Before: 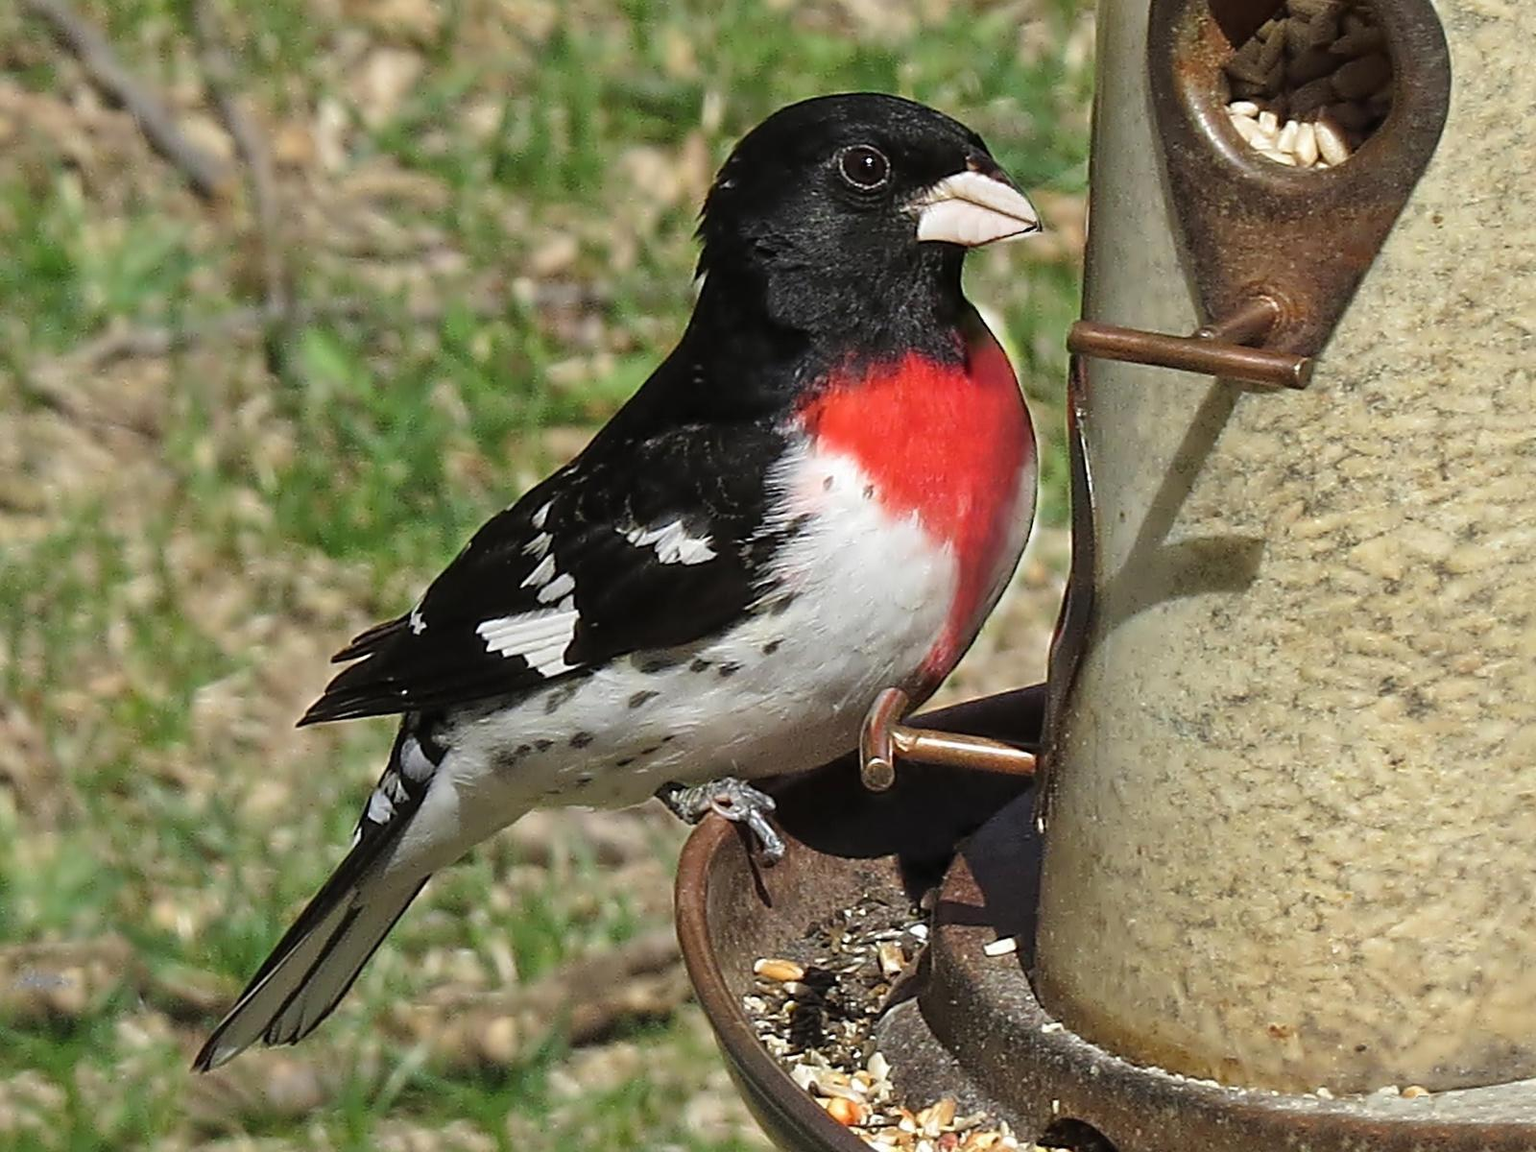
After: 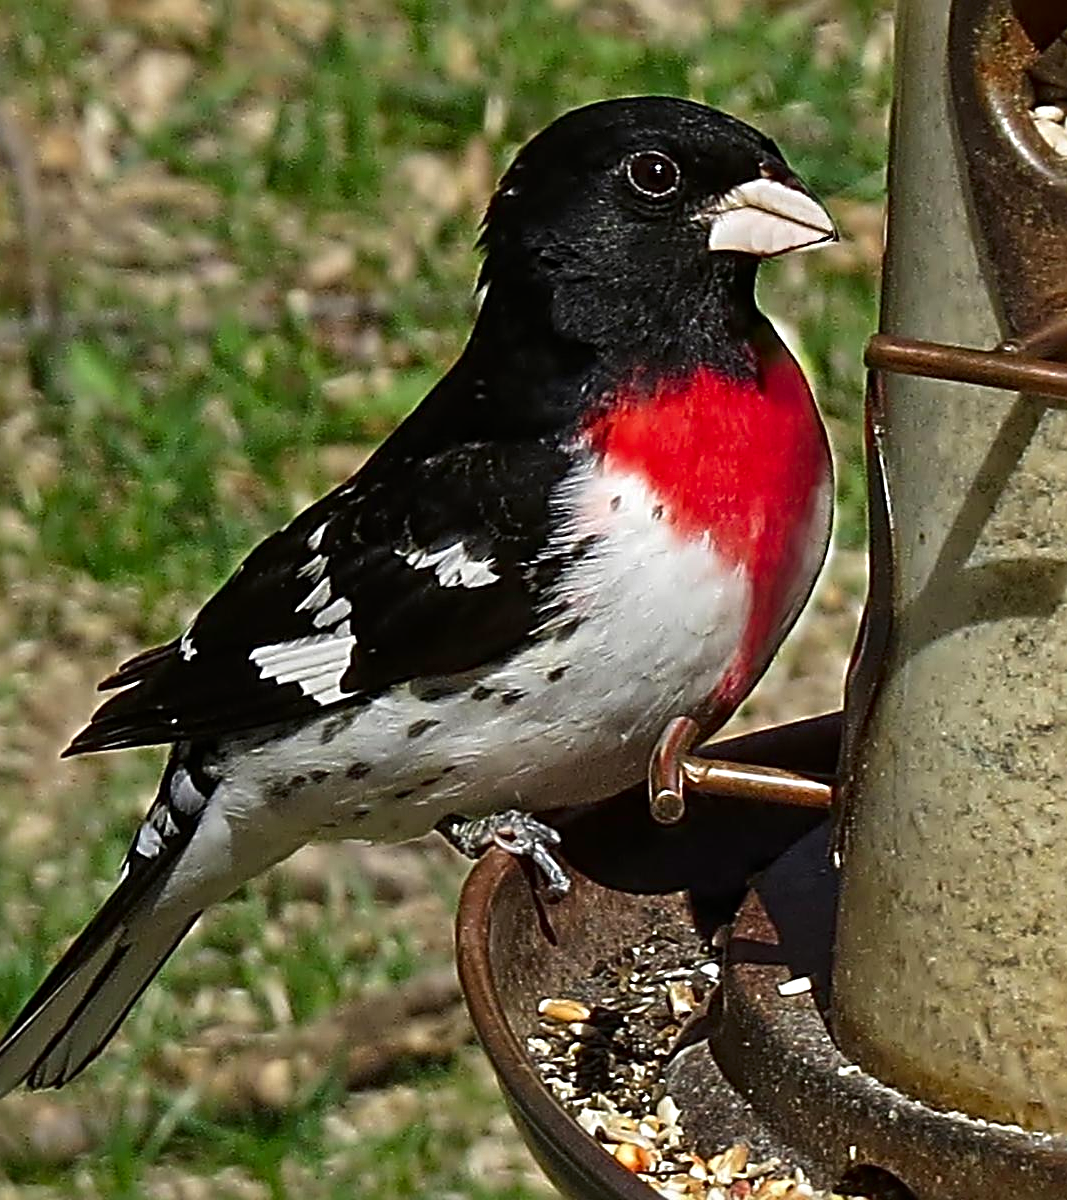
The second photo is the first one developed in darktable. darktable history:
crop and rotate: left 15.446%, right 17.836%
sharpen: radius 4.883
contrast brightness saturation: contrast 0.07, brightness -0.14, saturation 0.11
